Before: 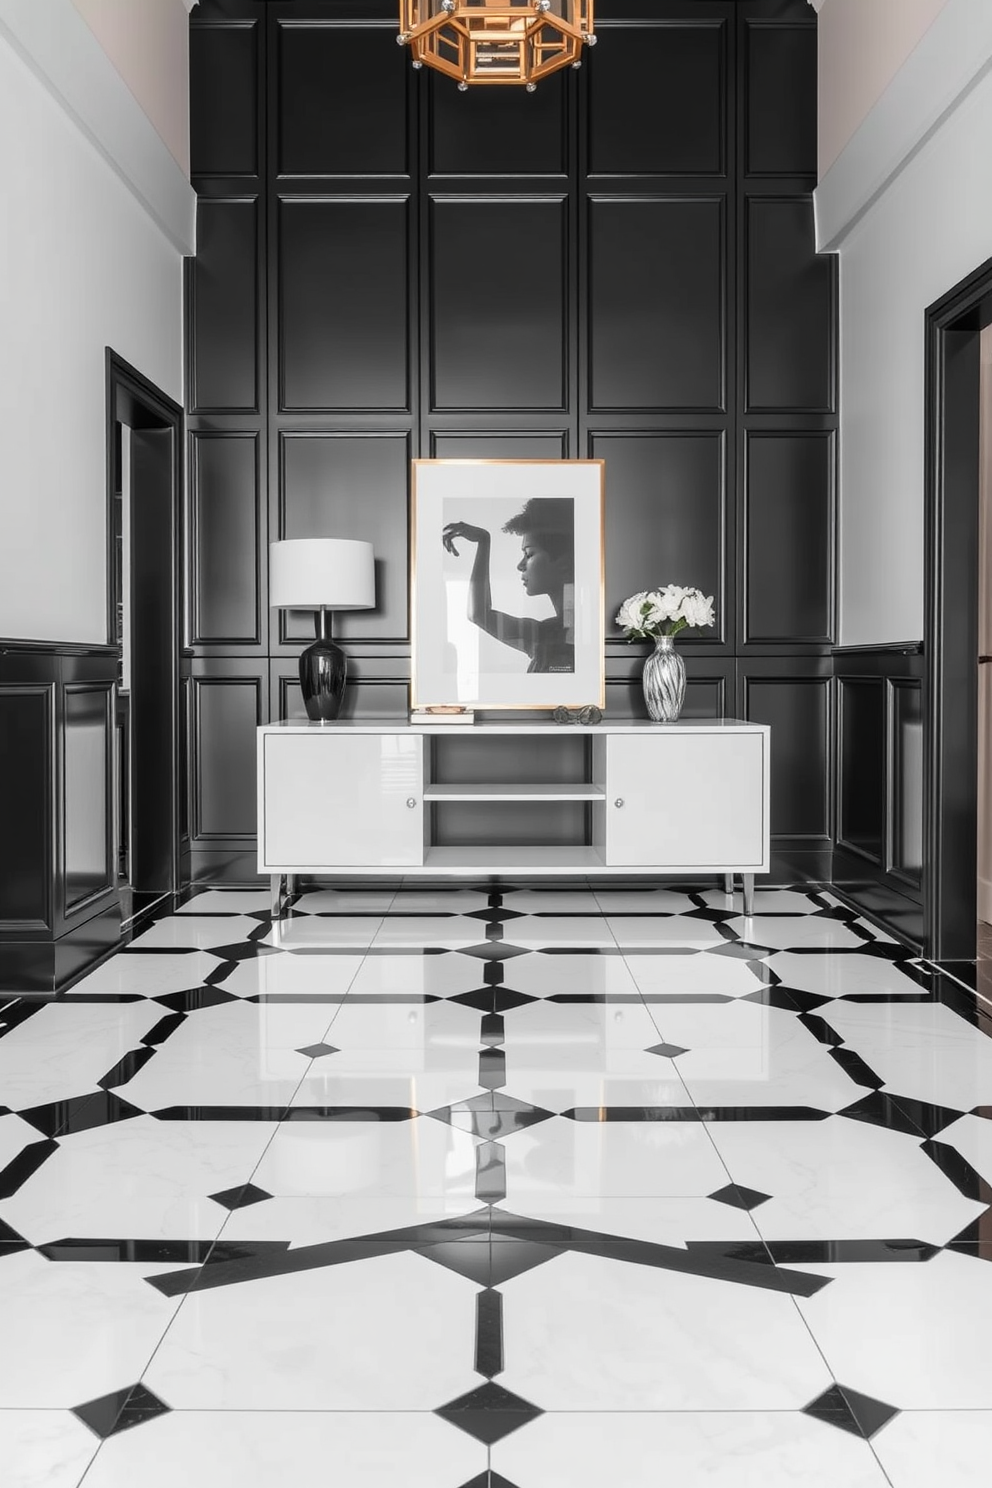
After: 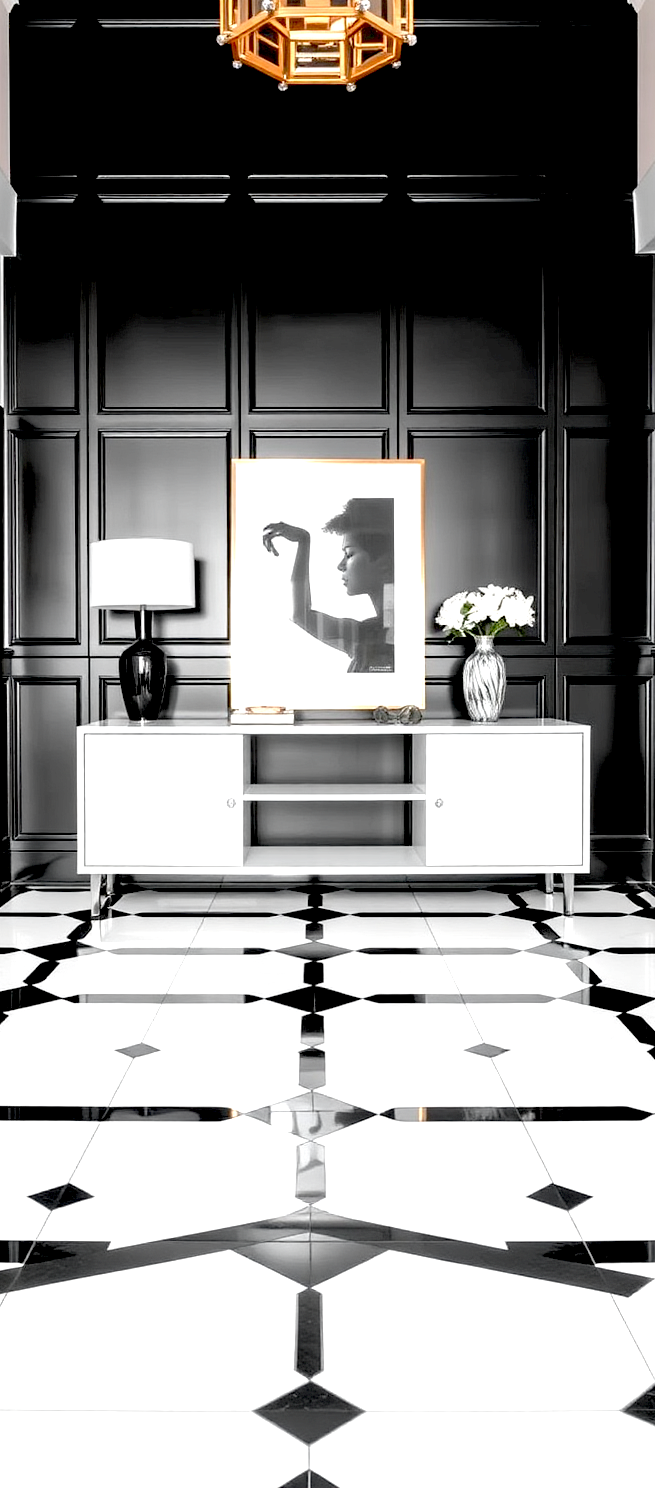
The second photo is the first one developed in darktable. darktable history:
crop and rotate: left 18.261%, right 15.648%
exposure: black level correction 0.035, exposure 0.907 EV, compensate highlight preservation false
